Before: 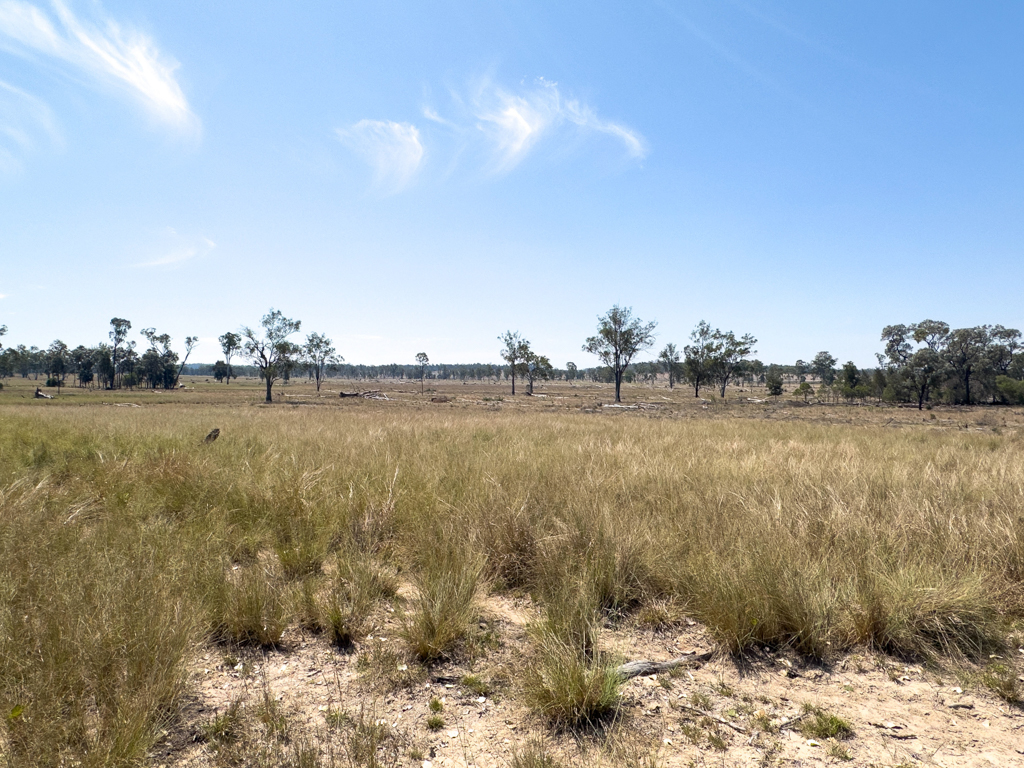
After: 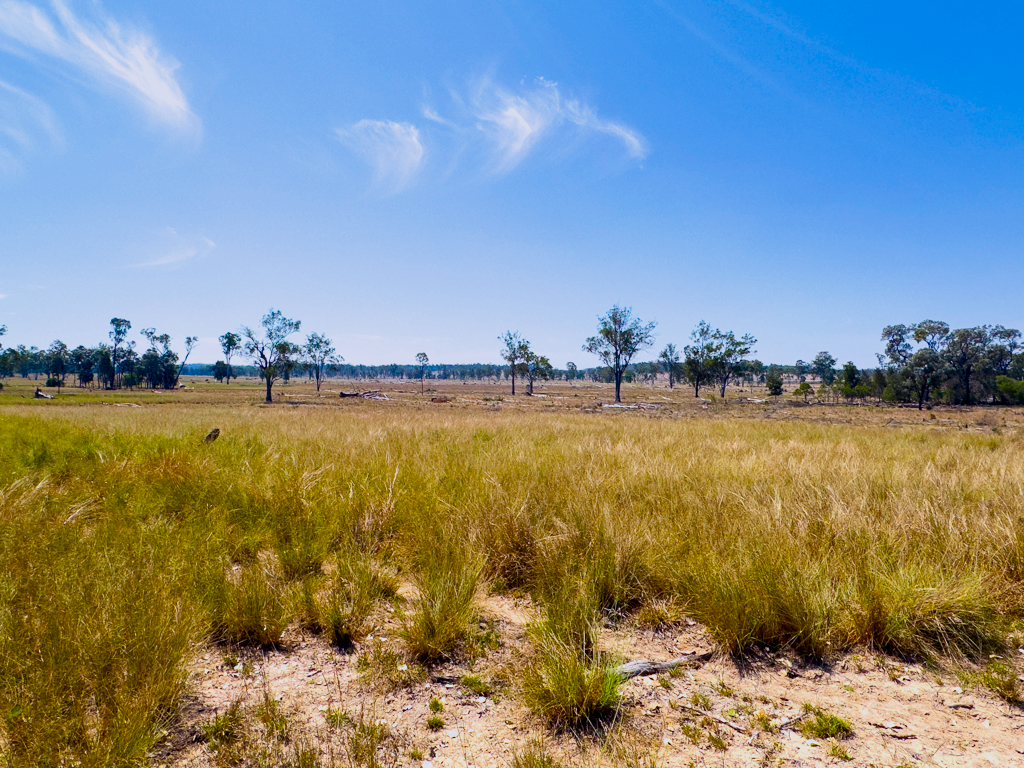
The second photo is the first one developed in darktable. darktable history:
exposure: exposure 0.759 EV, compensate exposure bias true, compensate highlight preservation false
color calibration: illuminant as shot in camera, x 0.358, y 0.373, temperature 4628.91 K
color balance rgb: linear chroma grading › shadows 10.579%, linear chroma grading › highlights 9.217%, linear chroma grading › global chroma 15.018%, linear chroma grading › mid-tones 14.577%, perceptual saturation grading › global saturation 31.171%, perceptual brilliance grading › highlights 2.469%, global vibrance 20%
contrast brightness saturation: brightness -0.251, saturation 0.197
filmic rgb: black relative exposure -7.65 EV, white relative exposure 4.56 EV, hardness 3.61
